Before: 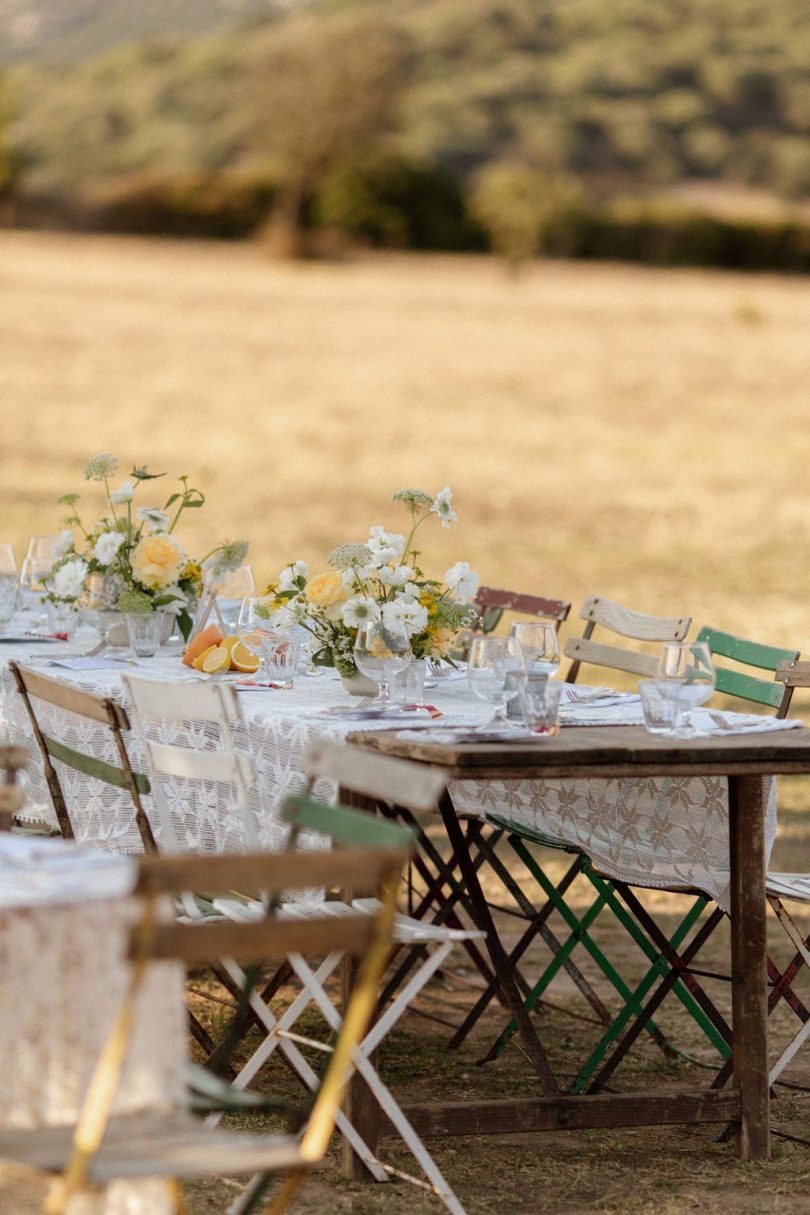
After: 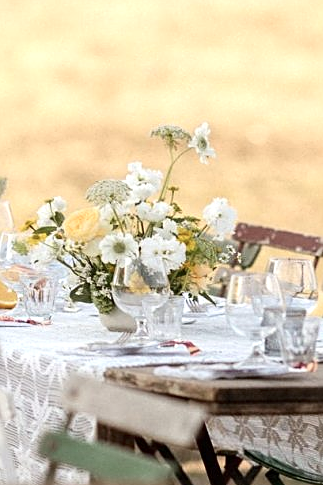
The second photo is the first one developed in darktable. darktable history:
sharpen: on, module defaults
crop: left 30%, top 30%, right 30%, bottom 30%
contrast brightness saturation: contrast 0.11, saturation -0.17
exposure: exposure 0.507 EV, compensate highlight preservation false
